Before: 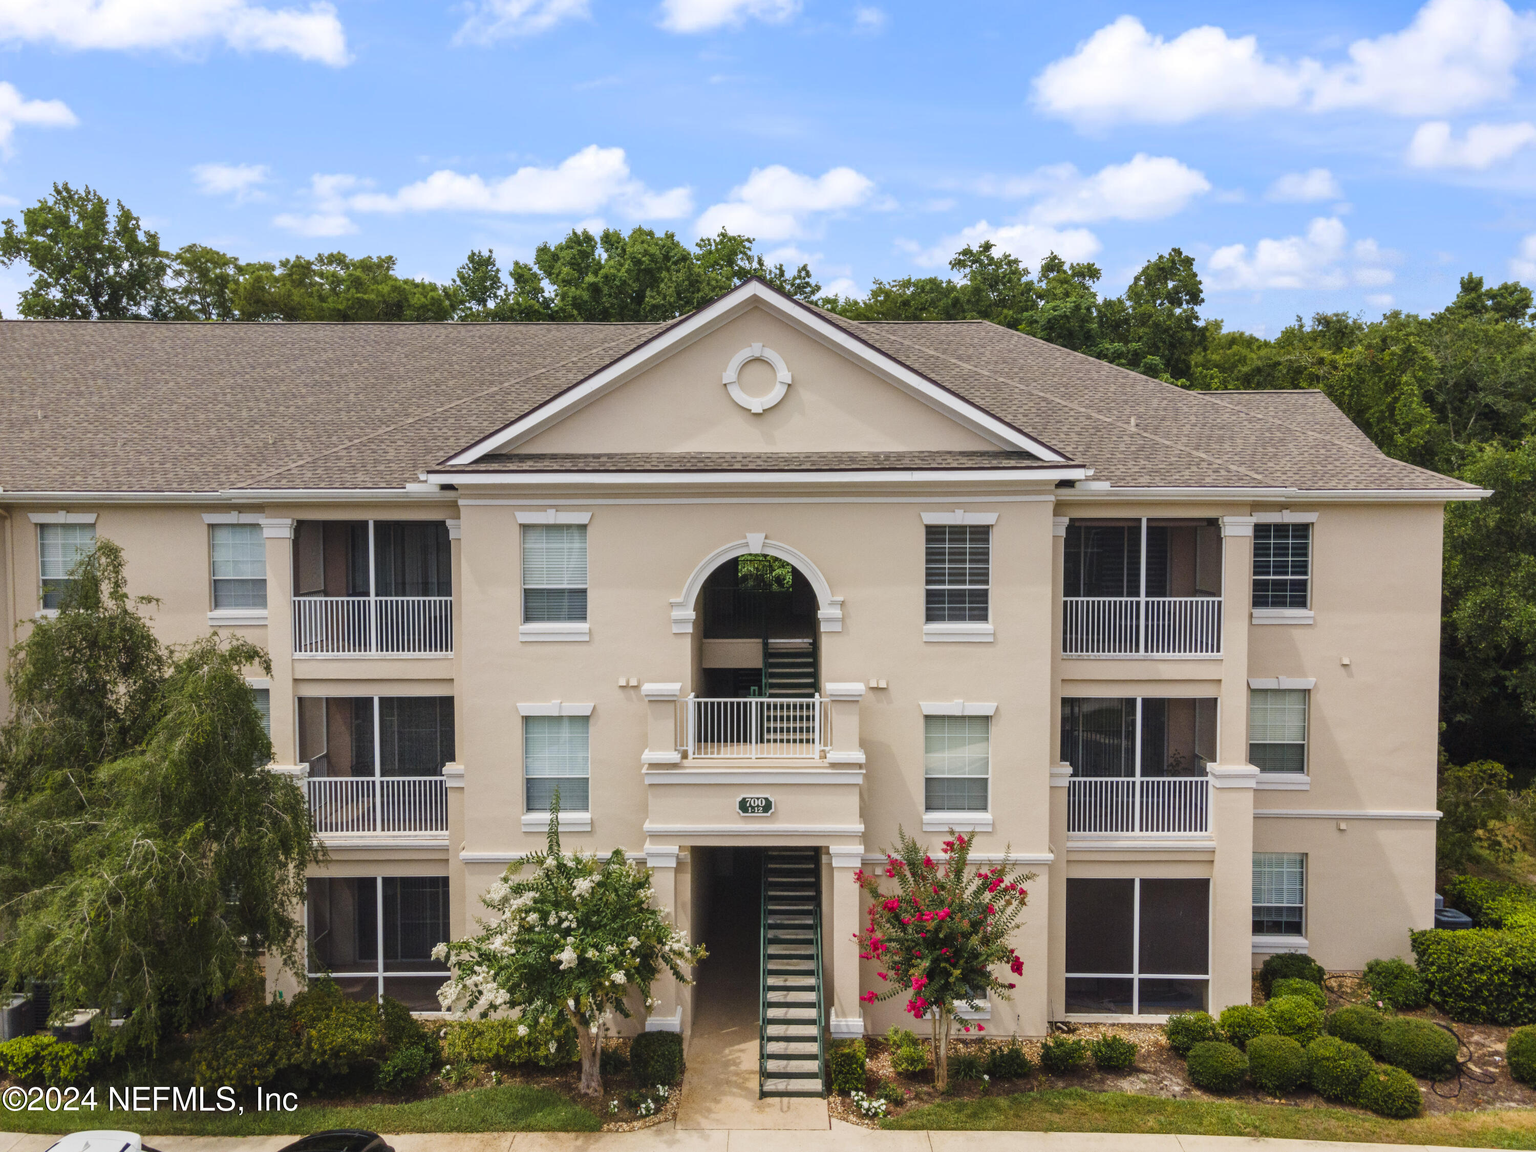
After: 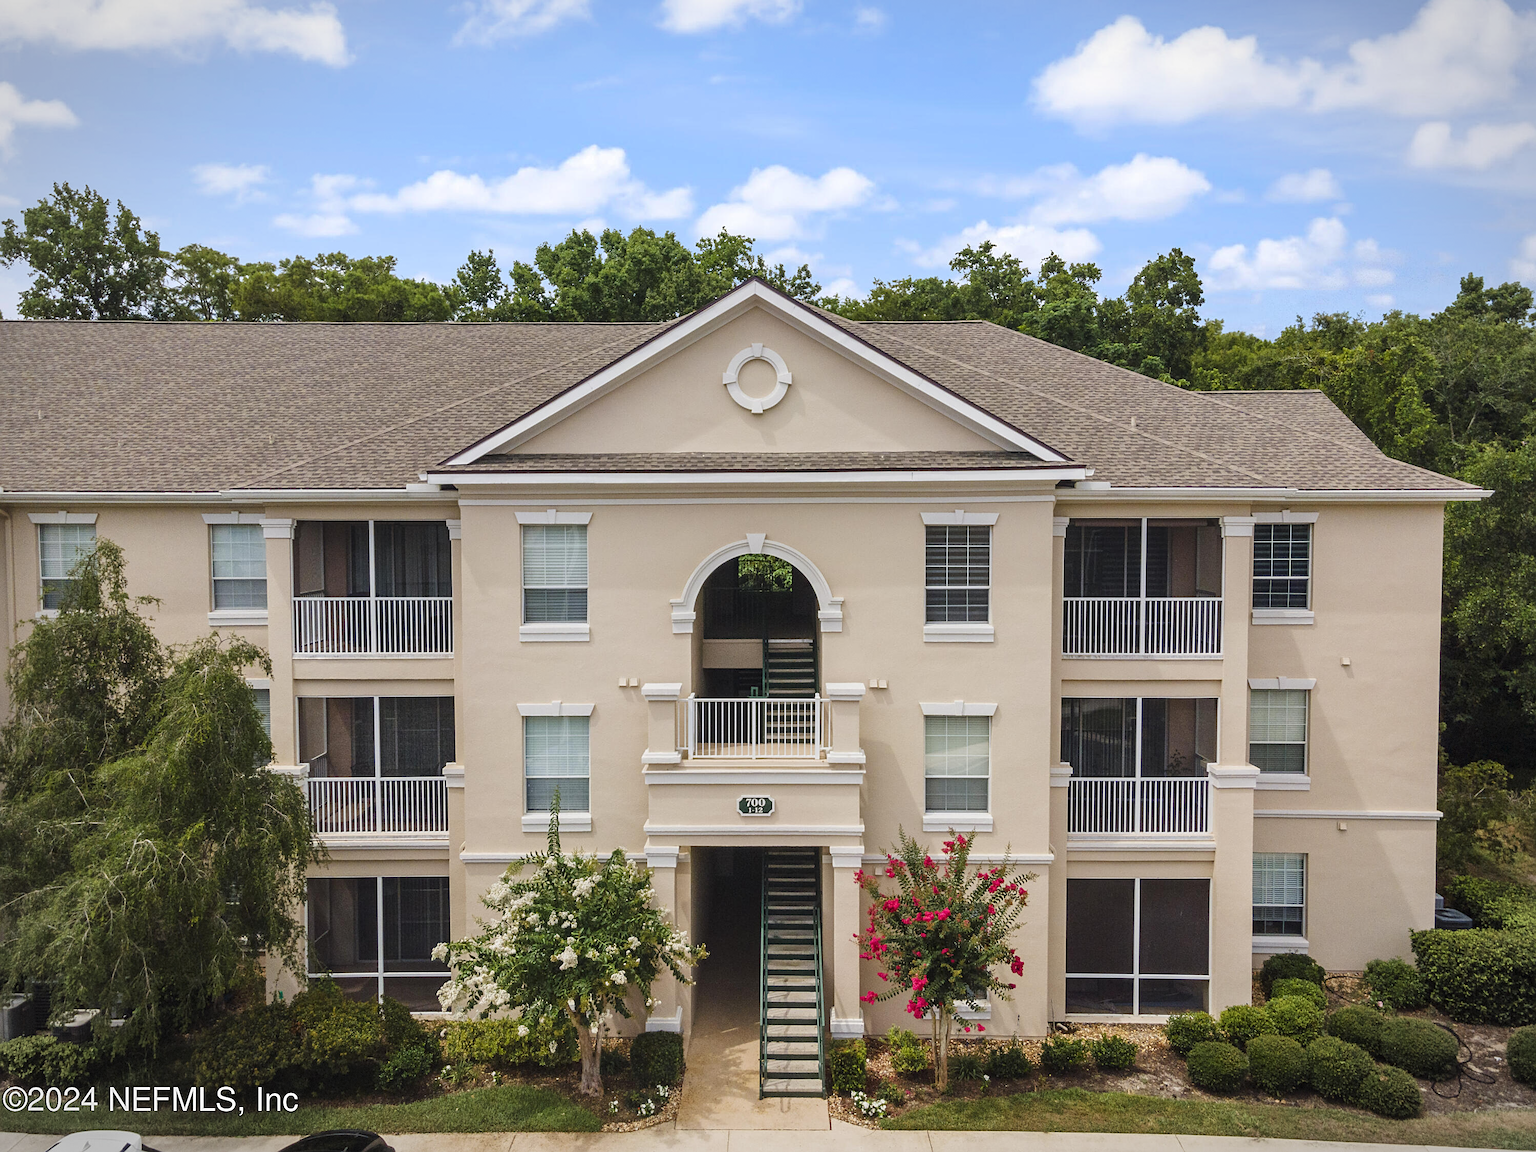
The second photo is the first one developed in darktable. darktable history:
vignetting: fall-off start 80.98%, fall-off radius 62.47%, brightness -0.325, automatic ratio true, width/height ratio 1.42, dithering 8-bit output
sharpen: on, module defaults
